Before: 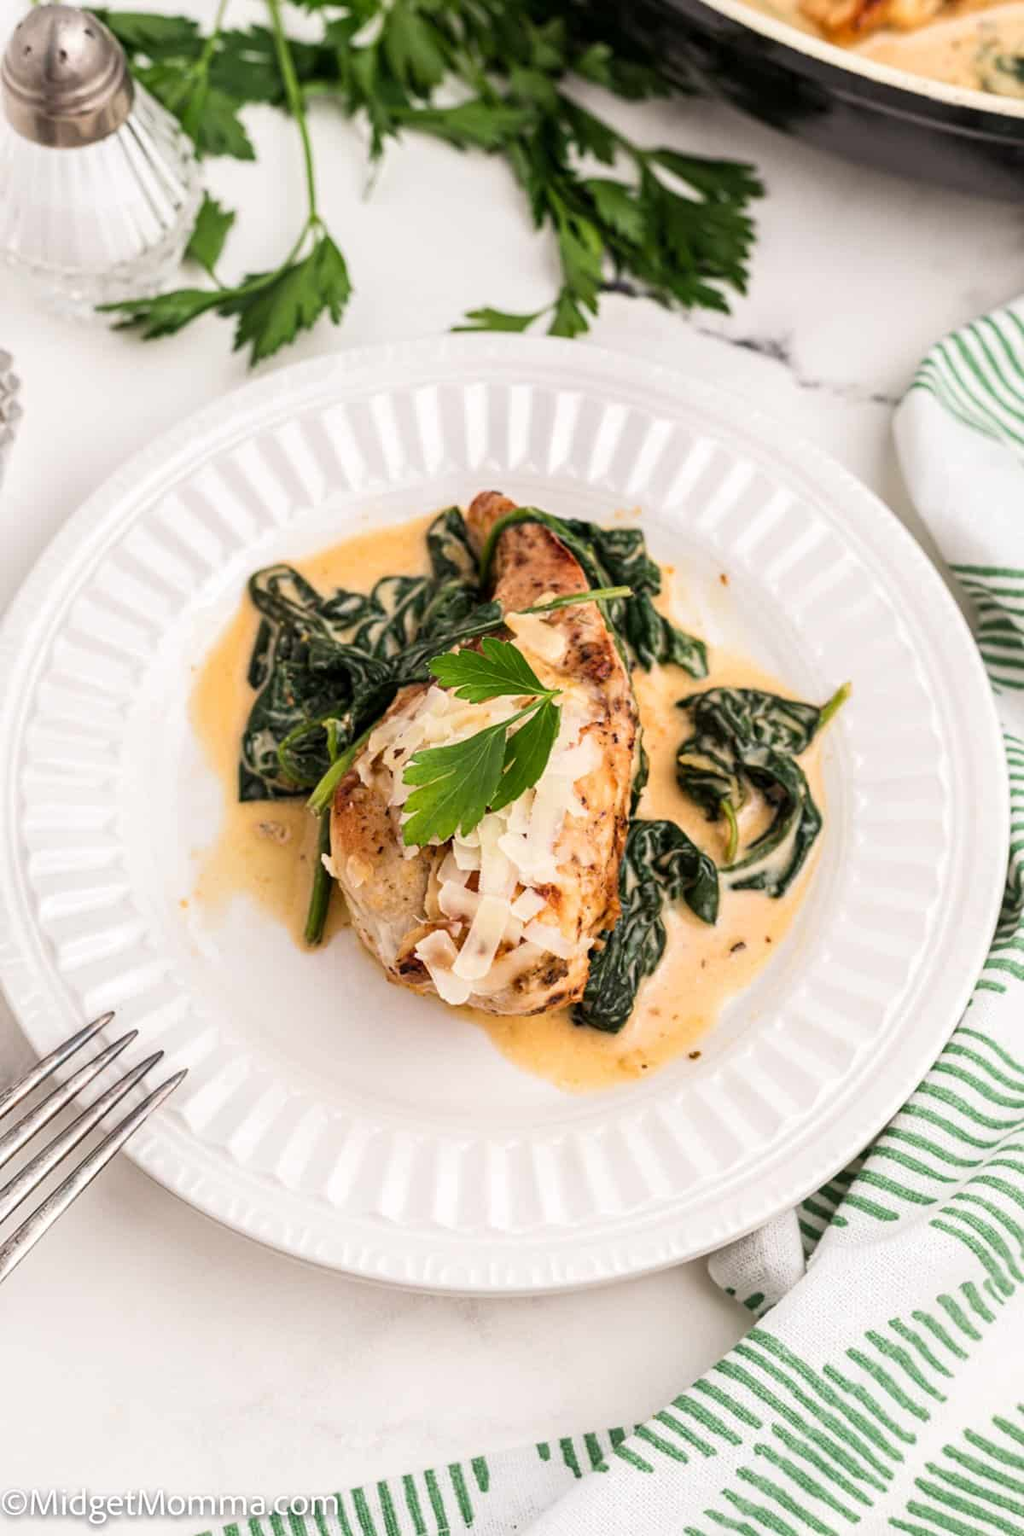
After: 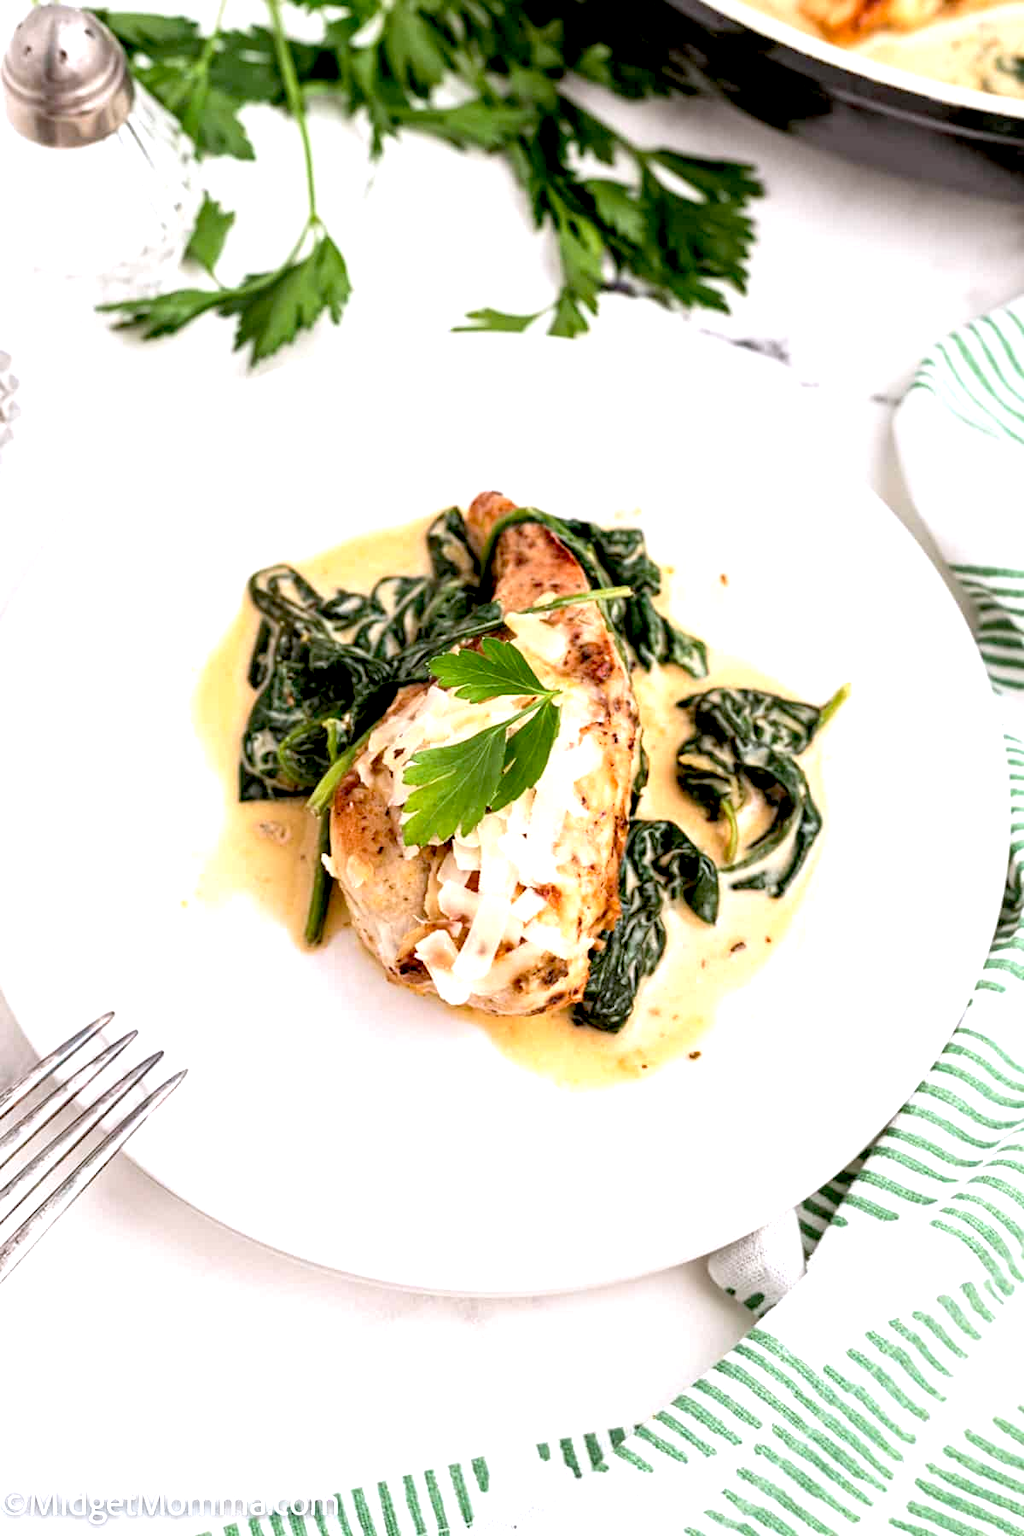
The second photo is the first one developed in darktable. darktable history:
color correction: highlights a* -0.137, highlights b* -5.91, shadows a* -0.137, shadows b* -0.137
exposure: black level correction 0.012, exposure 0.7 EV, compensate exposure bias true, compensate highlight preservation false
